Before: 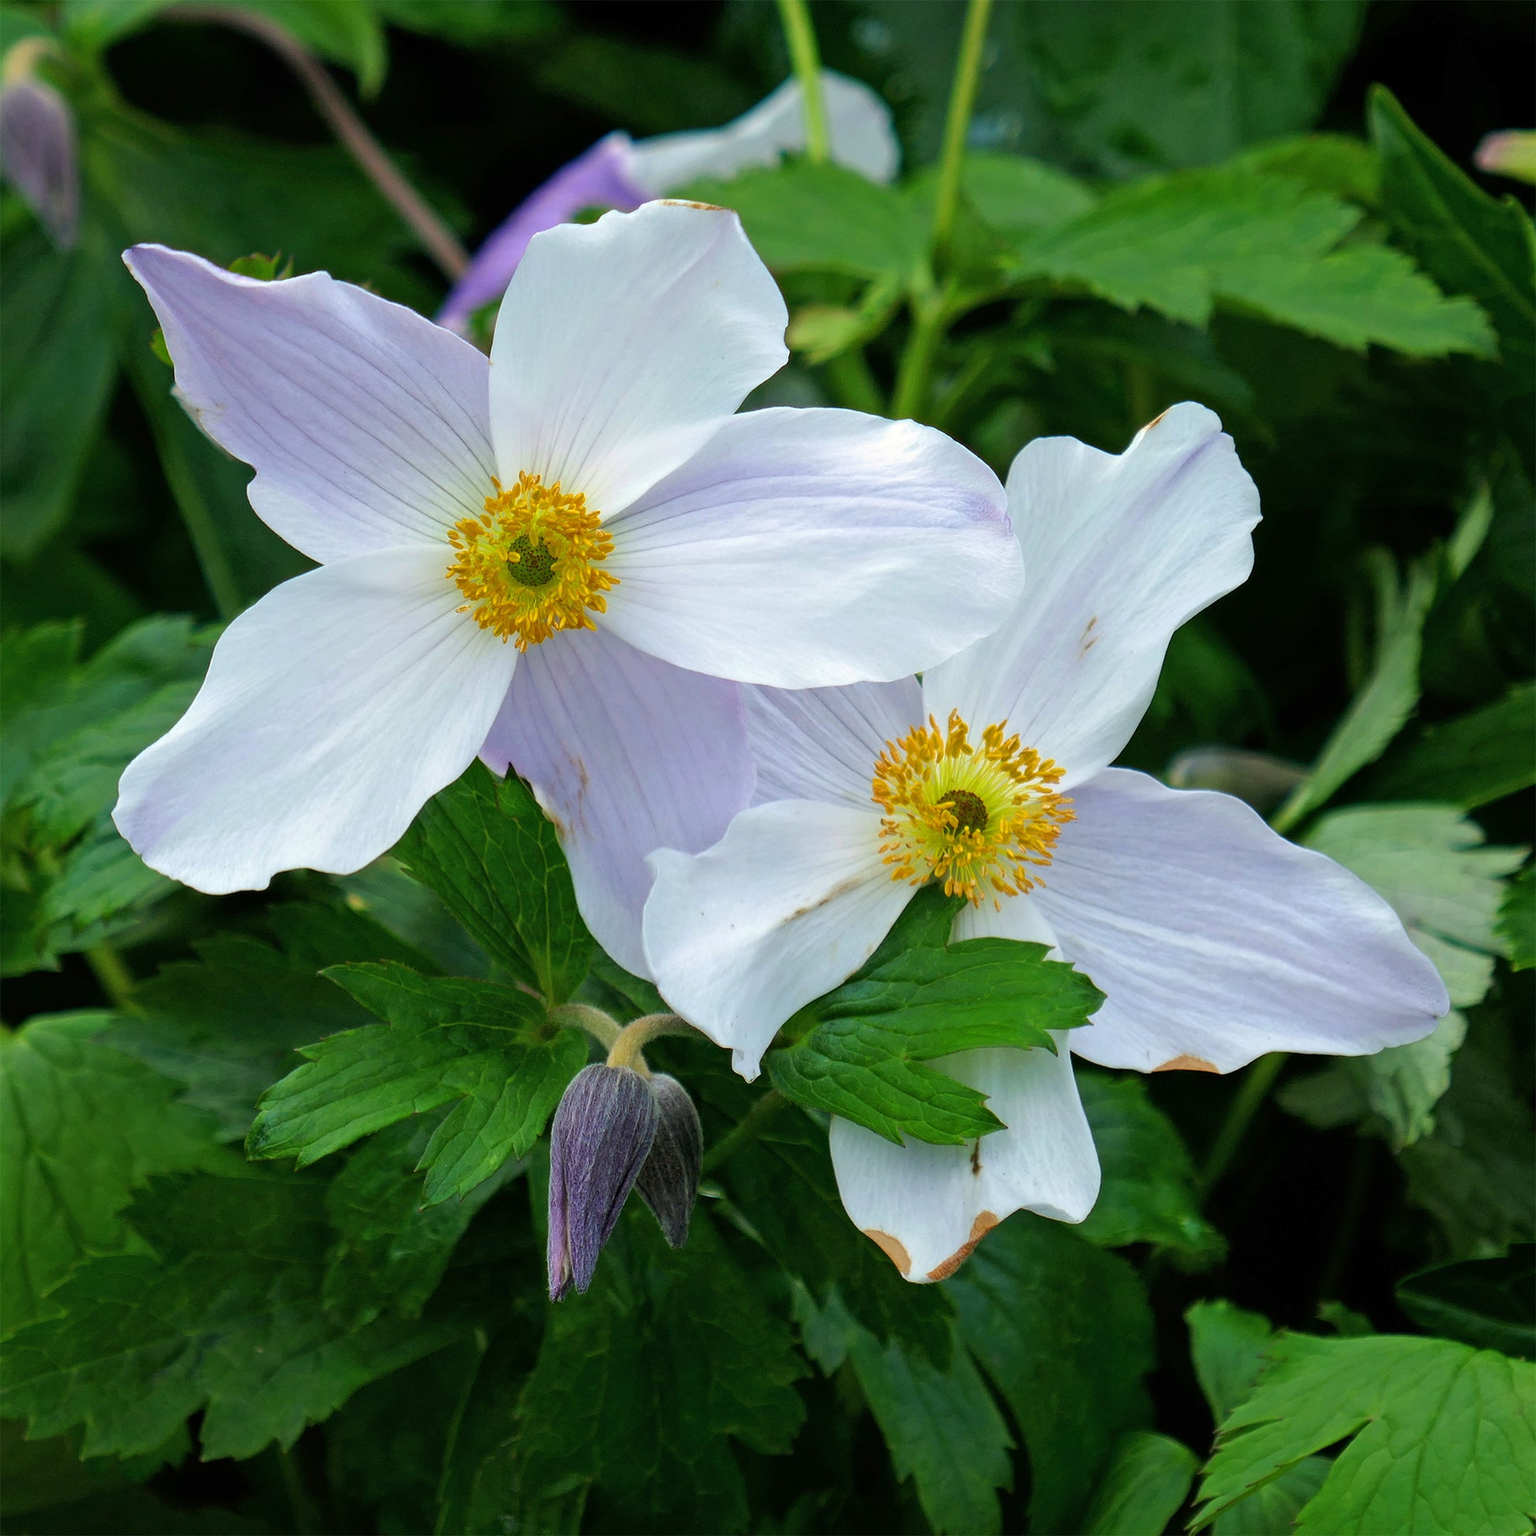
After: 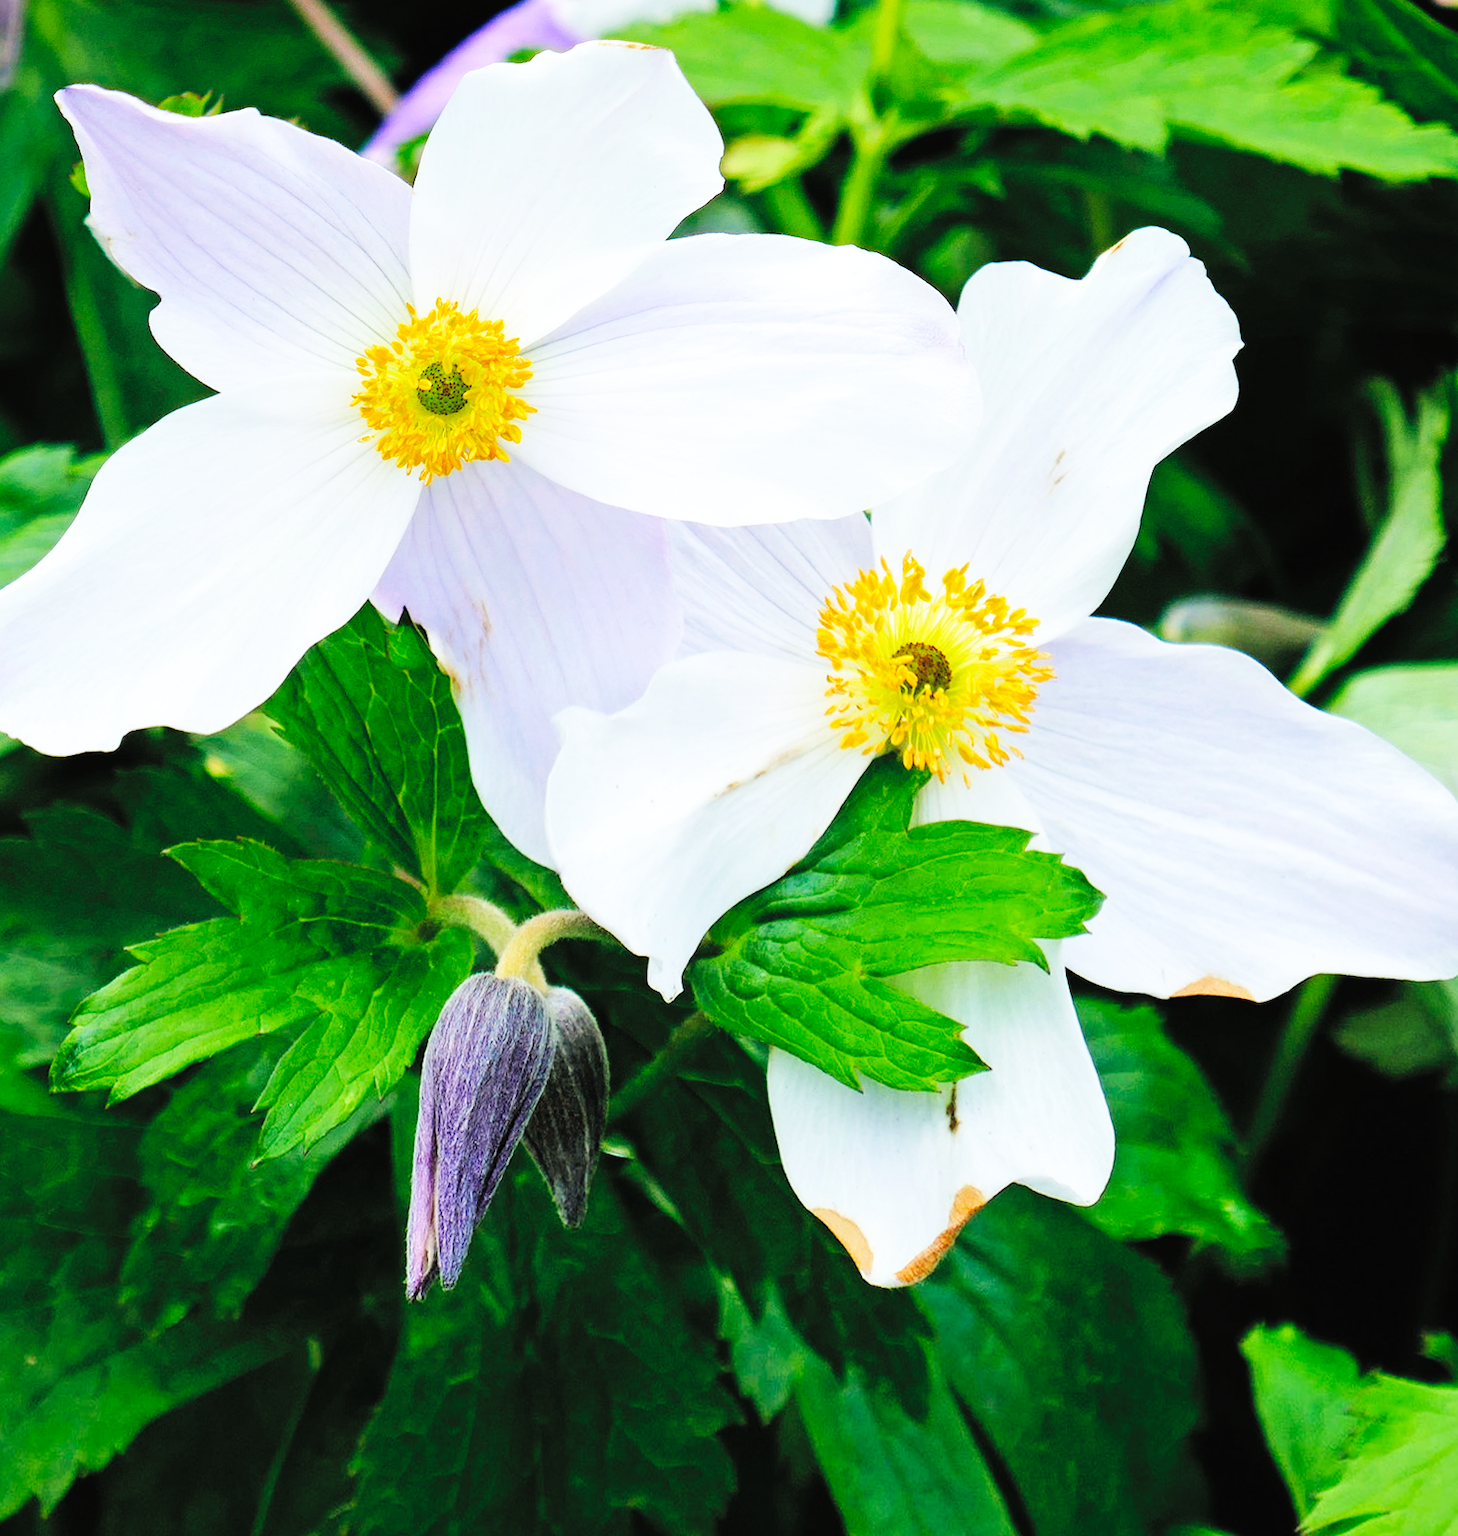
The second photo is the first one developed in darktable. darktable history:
white balance: emerald 1
contrast brightness saturation: brightness 0.15
crop: left 1.507%, top 6.147%, right 1.379%, bottom 6.637%
rotate and perspective: rotation 0.72°, lens shift (vertical) -0.352, lens shift (horizontal) -0.051, crop left 0.152, crop right 0.859, crop top 0.019, crop bottom 0.964
base curve: curves: ch0 [(0, 0) (0, 0) (0.002, 0.001) (0.008, 0.003) (0.019, 0.011) (0.037, 0.037) (0.064, 0.11) (0.102, 0.232) (0.152, 0.379) (0.216, 0.524) (0.296, 0.665) (0.394, 0.789) (0.512, 0.881) (0.651, 0.945) (0.813, 0.986) (1, 1)], preserve colors none
